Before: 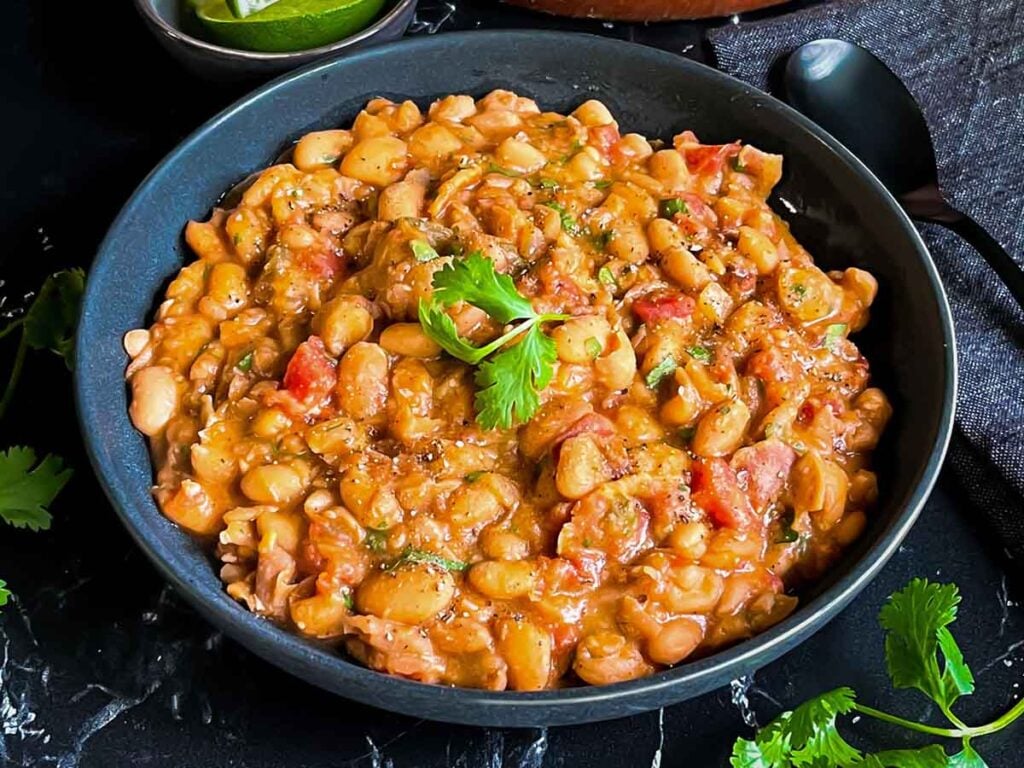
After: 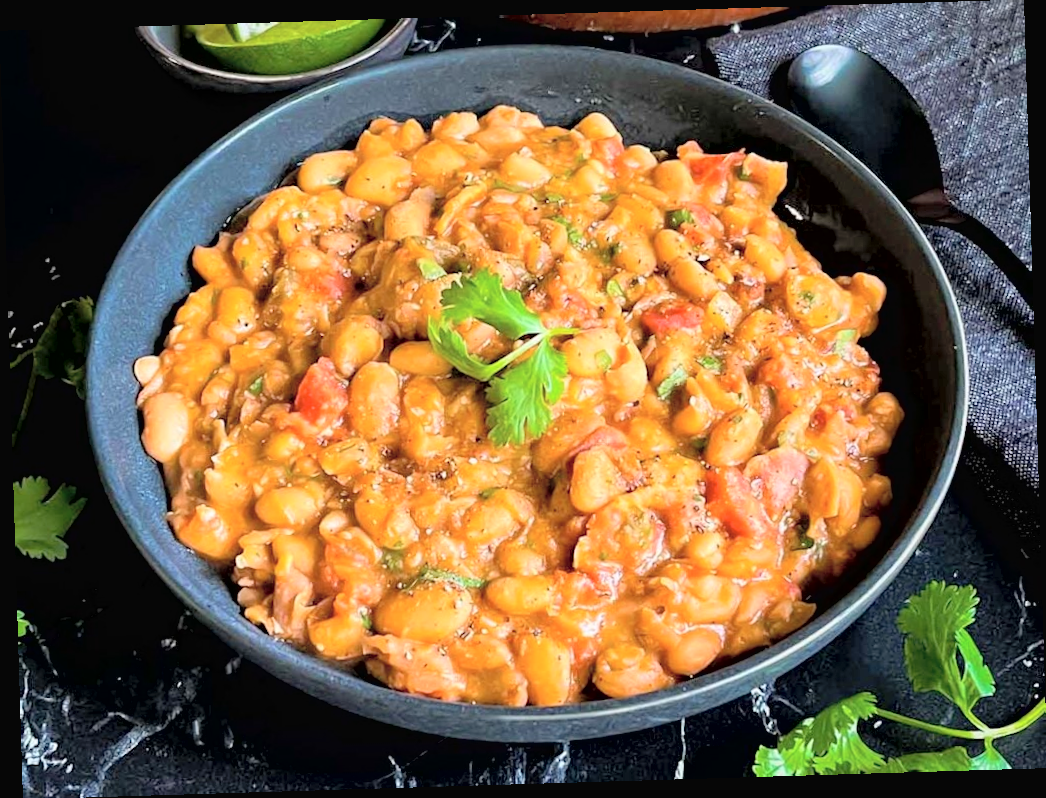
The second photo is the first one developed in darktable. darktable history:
rotate and perspective: rotation -1.75°, automatic cropping off
global tonemap: drago (0.7, 100)
exposure: black level correction 0.005, exposure 0.001 EV, compensate highlight preservation false
